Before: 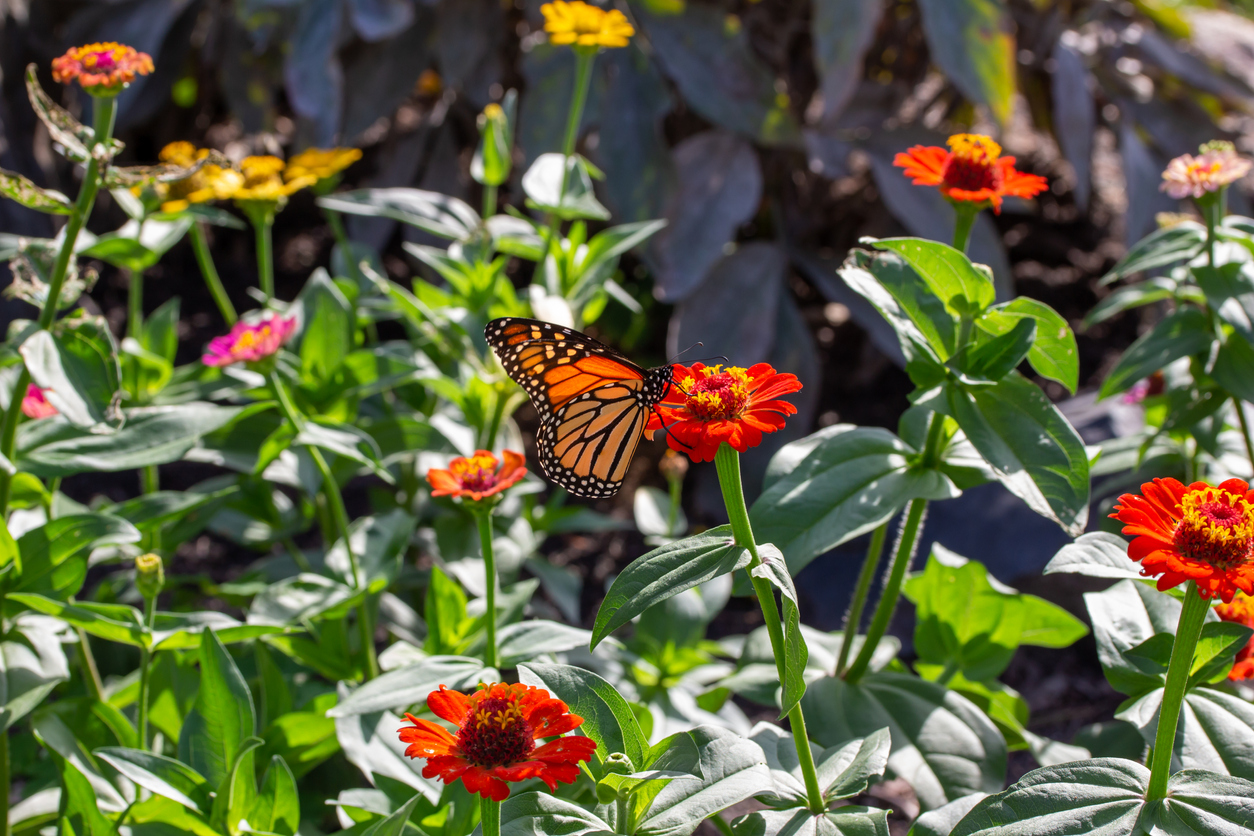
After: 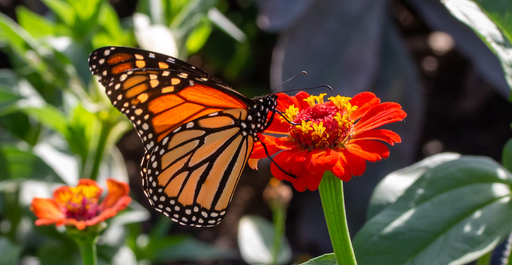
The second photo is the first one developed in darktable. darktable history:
crop: left 31.625%, top 32.469%, right 27.502%, bottom 35.715%
